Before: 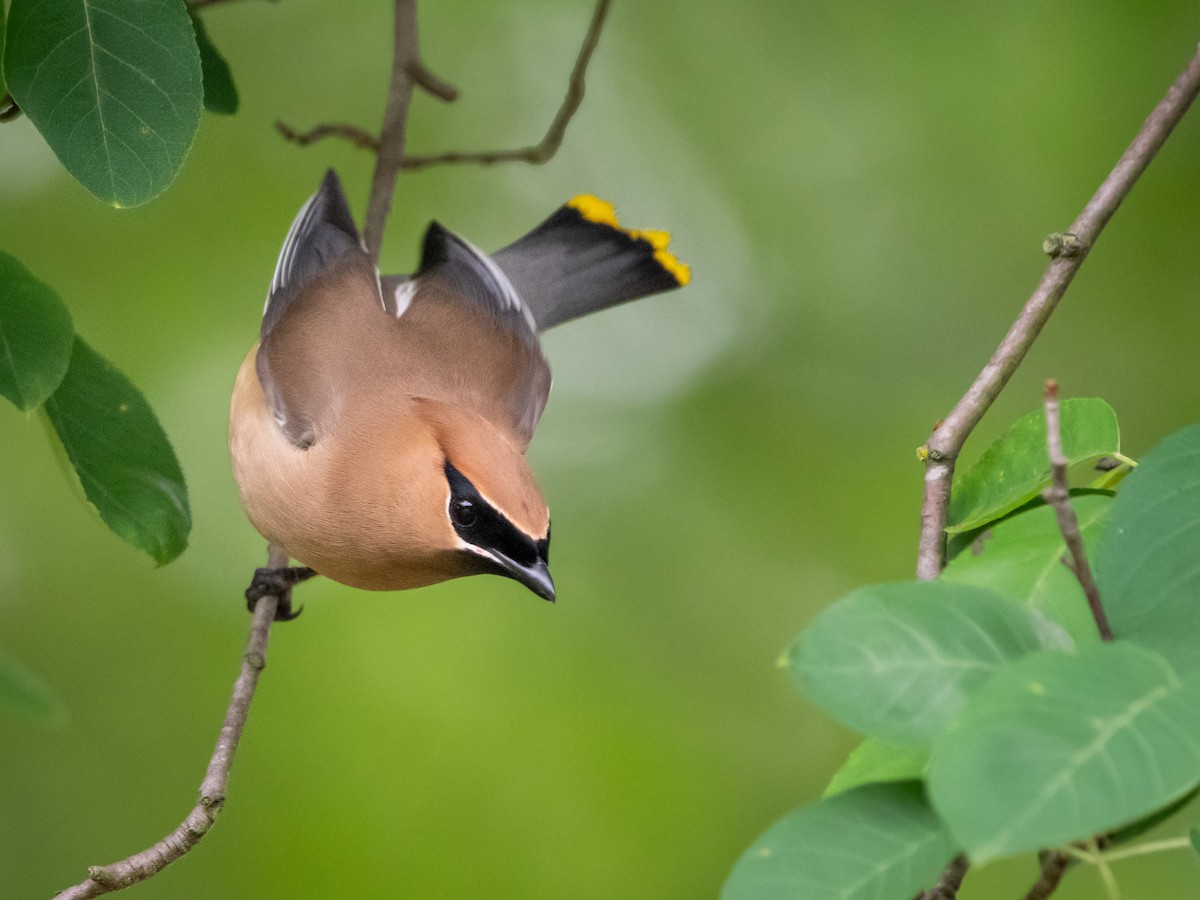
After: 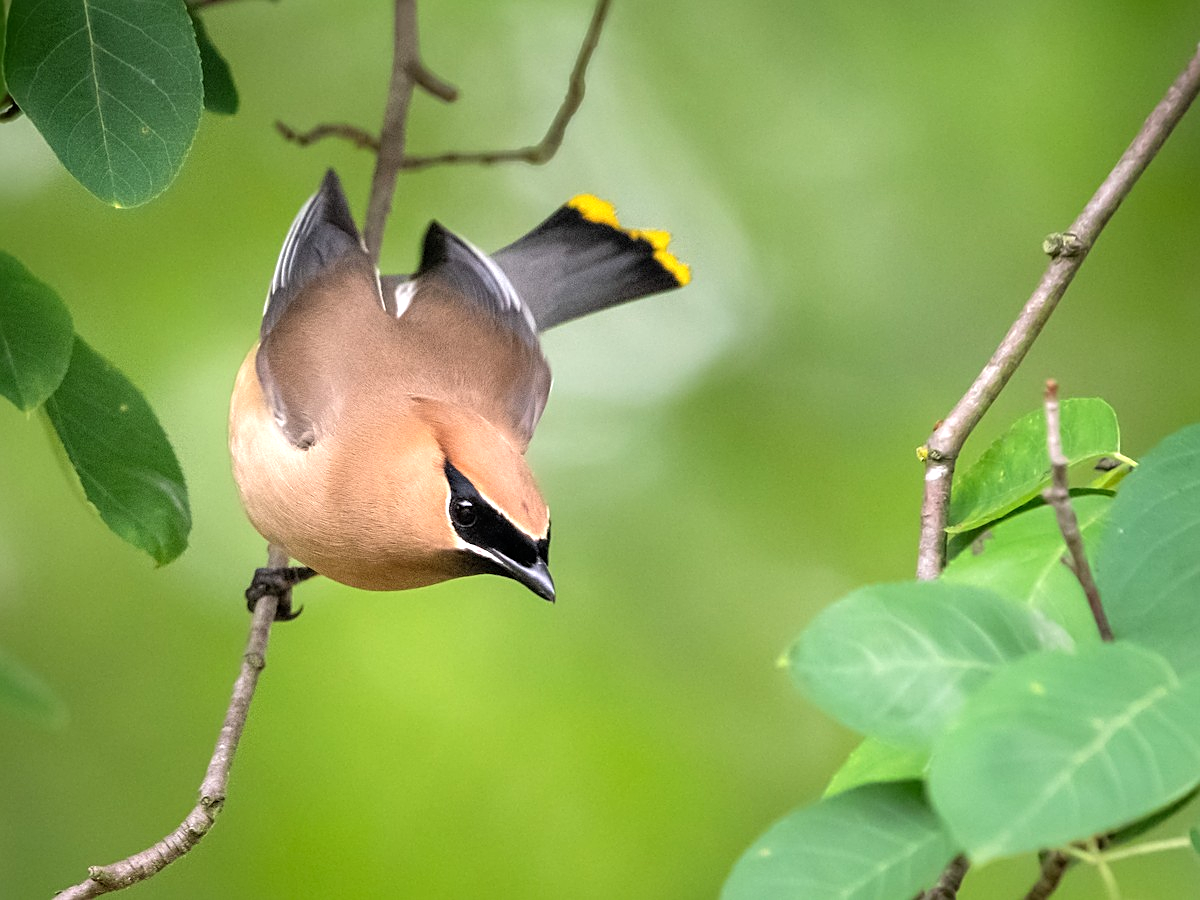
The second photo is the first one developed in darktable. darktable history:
sharpen: on, module defaults
tone equalizer: -8 EV -0.726 EV, -7 EV -0.733 EV, -6 EV -0.627 EV, -5 EV -0.373 EV, -3 EV 0.385 EV, -2 EV 0.6 EV, -1 EV 0.688 EV, +0 EV 0.749 EV
